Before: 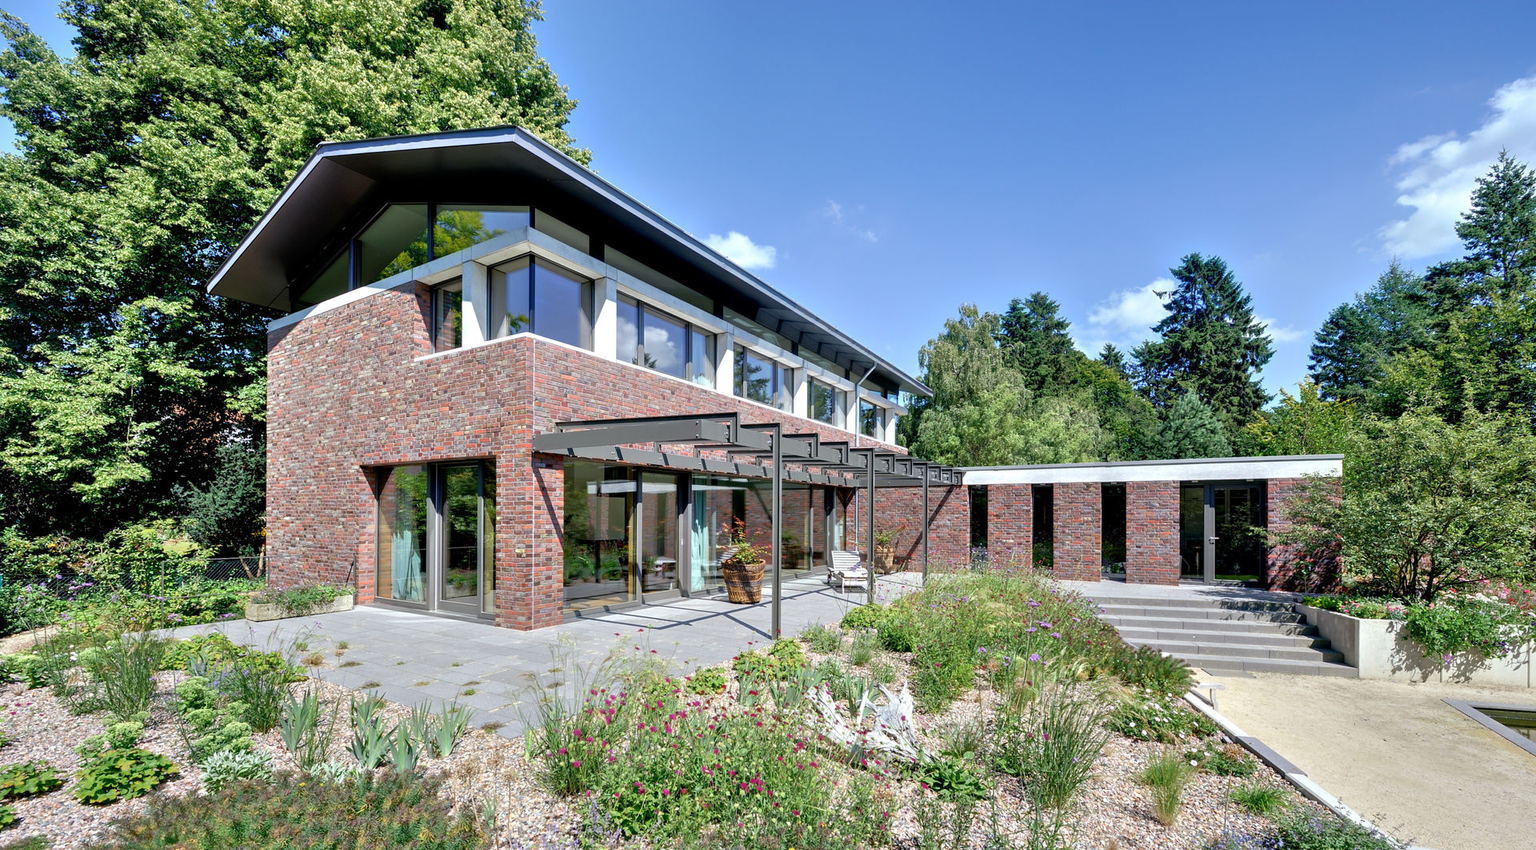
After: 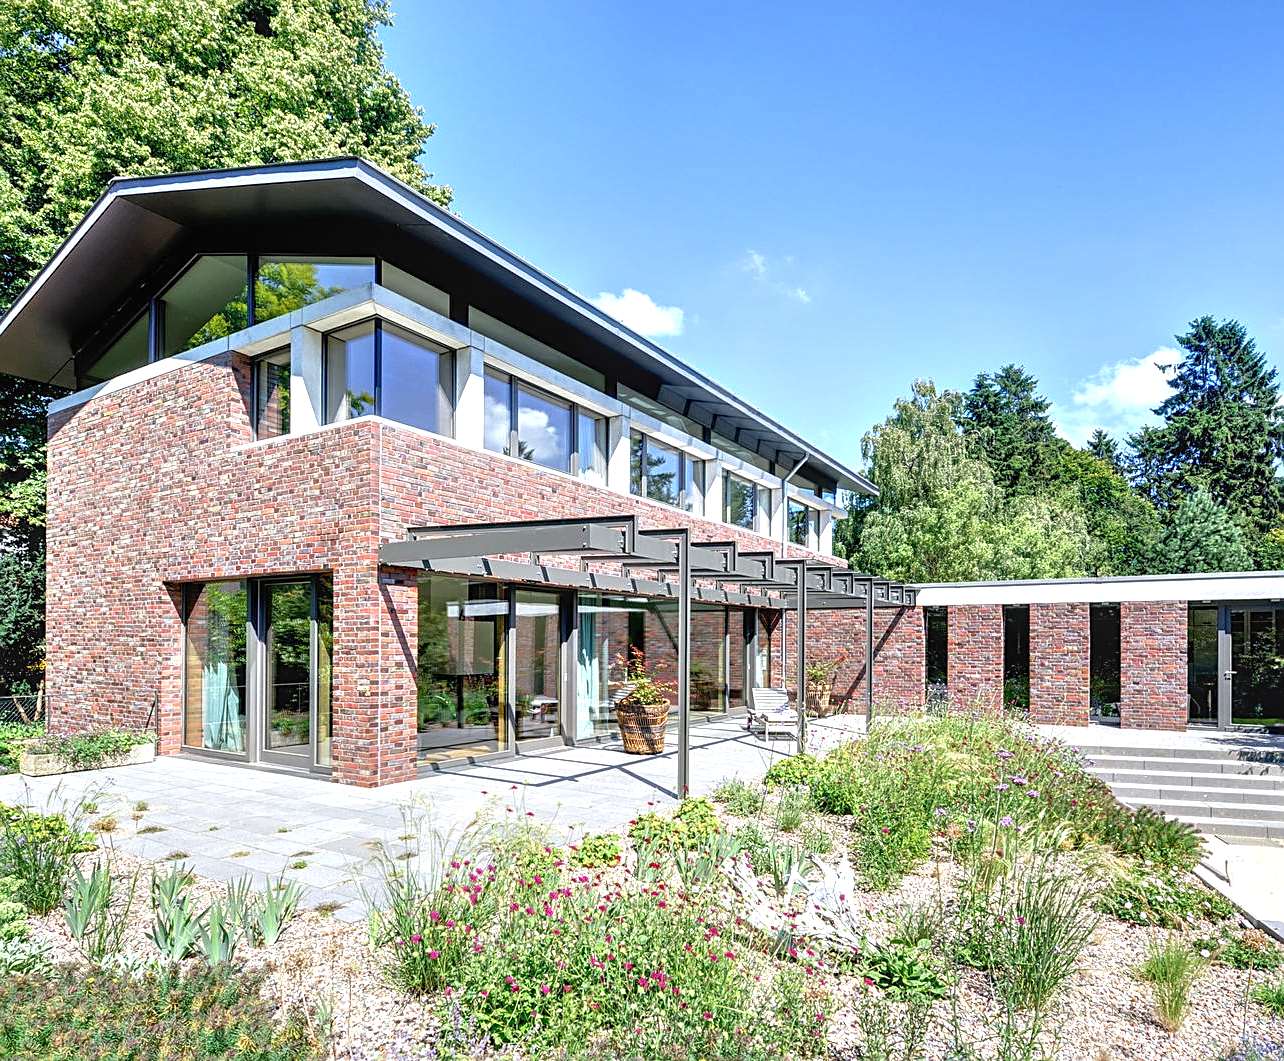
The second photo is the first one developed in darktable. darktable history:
local contrast: on, module defaults
exposure: black level correction 0, exposure 0.696 EV, compensate exposure bias true, compensate highlight preservation false
contrast equalizer: y [[0.5, 0.5, 0.472, 0.5, 0.5, 0.5], [0.5 ×6], [0.5 ×6], [0 ×6], [0 ×6]]
crop and rotate: left 14.998%, right 18.116%
sharpen: on, module defaults
